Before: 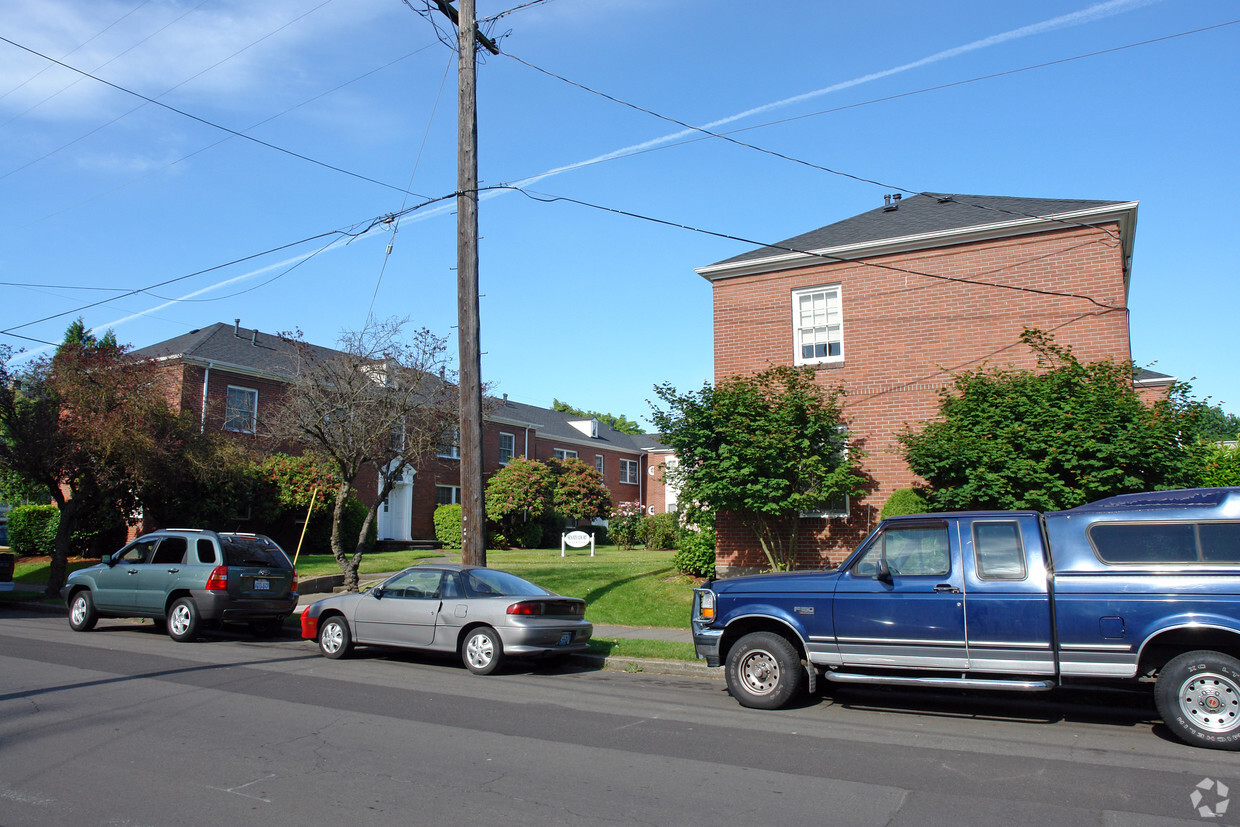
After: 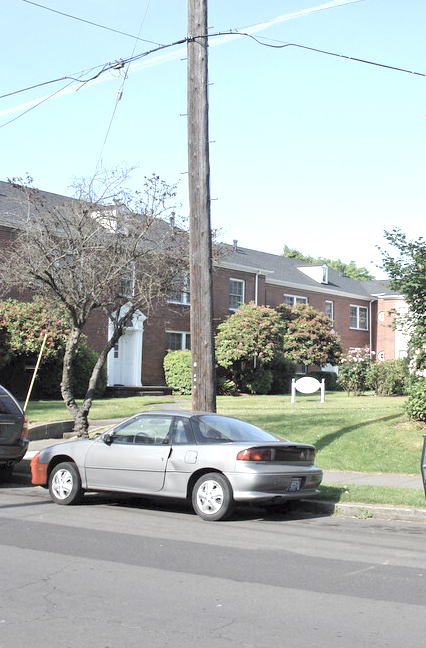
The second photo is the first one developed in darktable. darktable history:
exposure: exposure 0.912 EV, compensate highlight preservation false
crop and rotate: left 21.807%, top 18.625%, right 43.774%, bottom 2.986%
contrast brightness saturation: brightness 0.185, saturation -0.485
